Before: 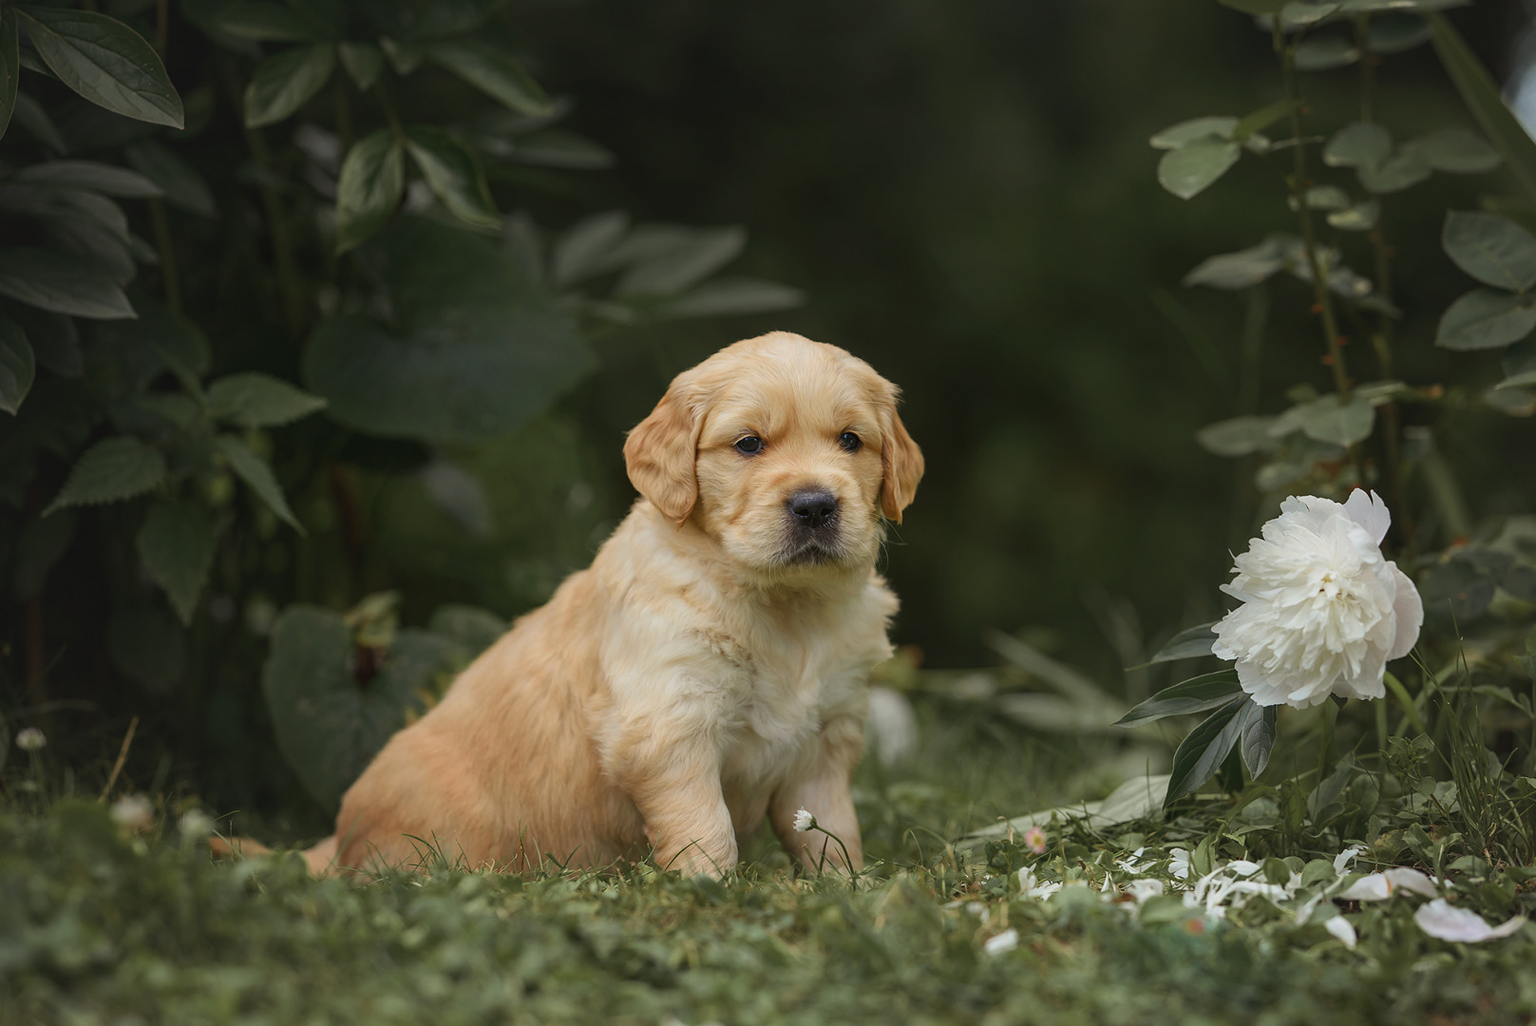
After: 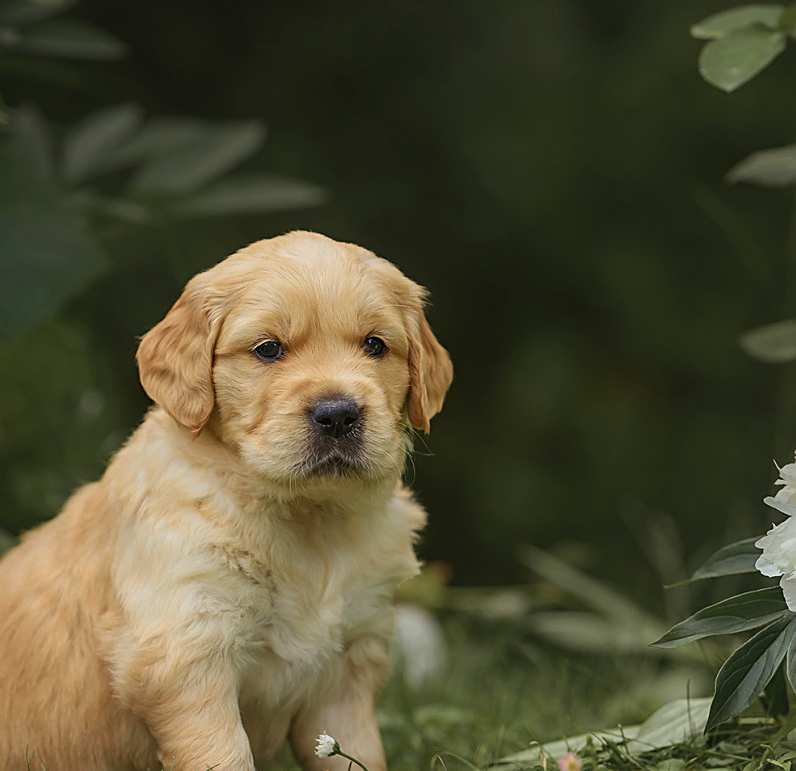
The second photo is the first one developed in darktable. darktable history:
sharpen: on, module defaults
velvia: on, module defaults
crop: left 32.176%, top 11.005%, right 18.565%, bottom 17.564%
